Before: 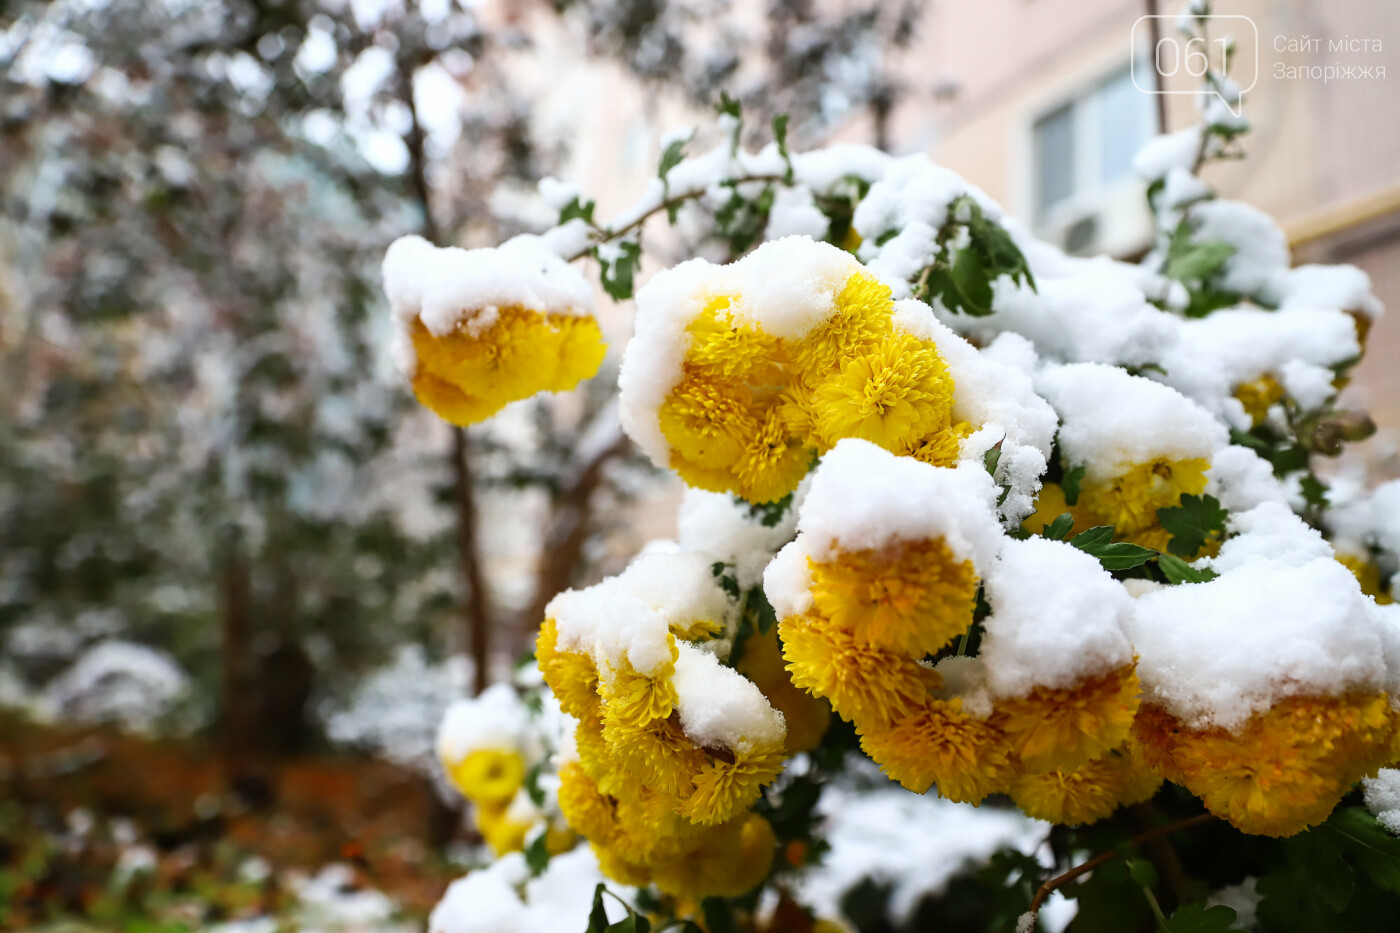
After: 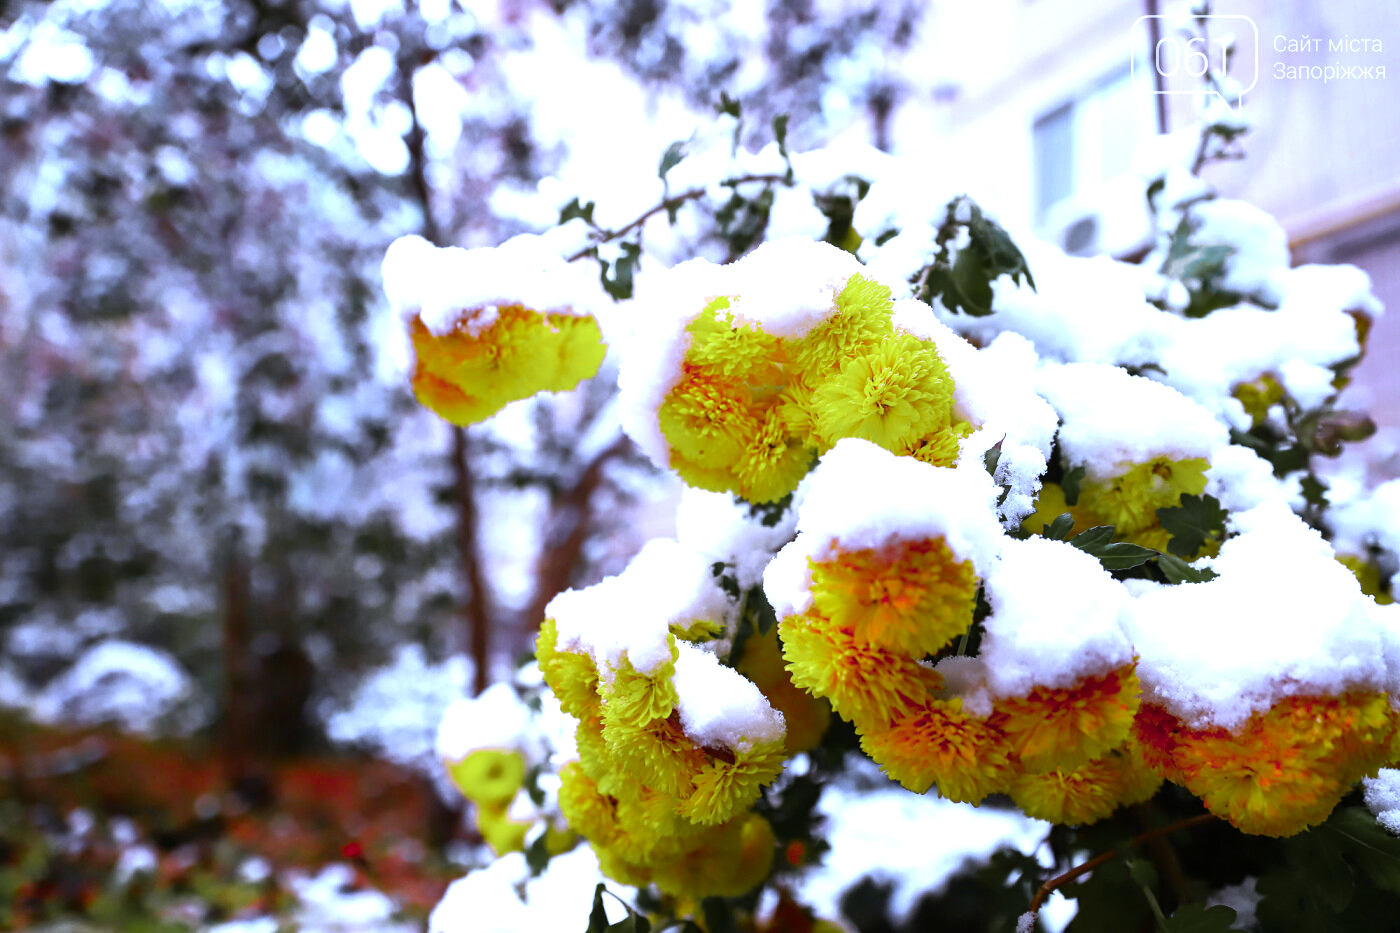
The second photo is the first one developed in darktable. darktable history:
color zones: curves: ch0 [(0, 0.533) (0.126, 0.533) (0.234, 0.533) (0.368, 0.357) (0.5, 0.5) (0.625, 0.5) (0.74, 0.637) (0.875, 0.5)]; ch1 [(0.004, 0.708) (0.129, 0.662) (0.25, 0.5) (0.375, 0.331) (0.496, 0.396) (0.625, 0.649) (0.739, 0.26) (0.875, 0.5) (1, 0.478)]; ch2 [(0, 0.409) (0.132, 0.403) (0.236, 0.558) (0.379, 0.448) (0.5, 0.5) (0.625, 0.5) (0.691, 0.39) (0.875, 0.5)]
white balance: red 0.98, blue 1.61
